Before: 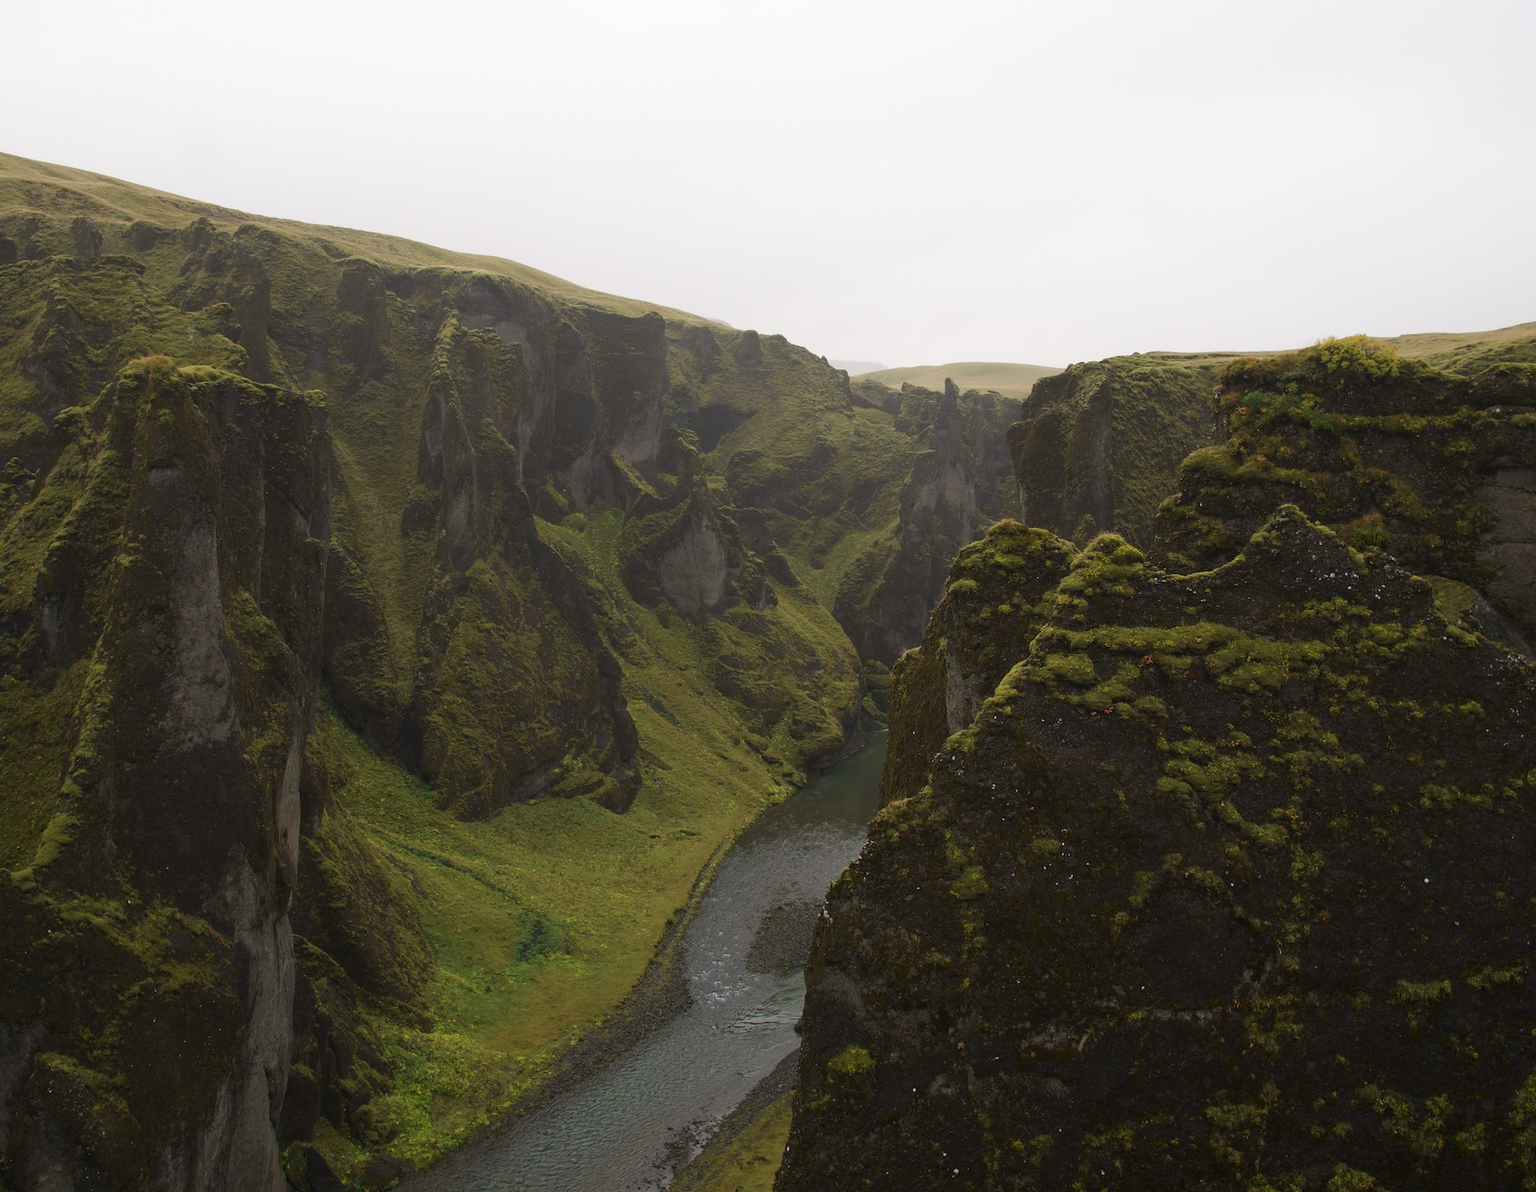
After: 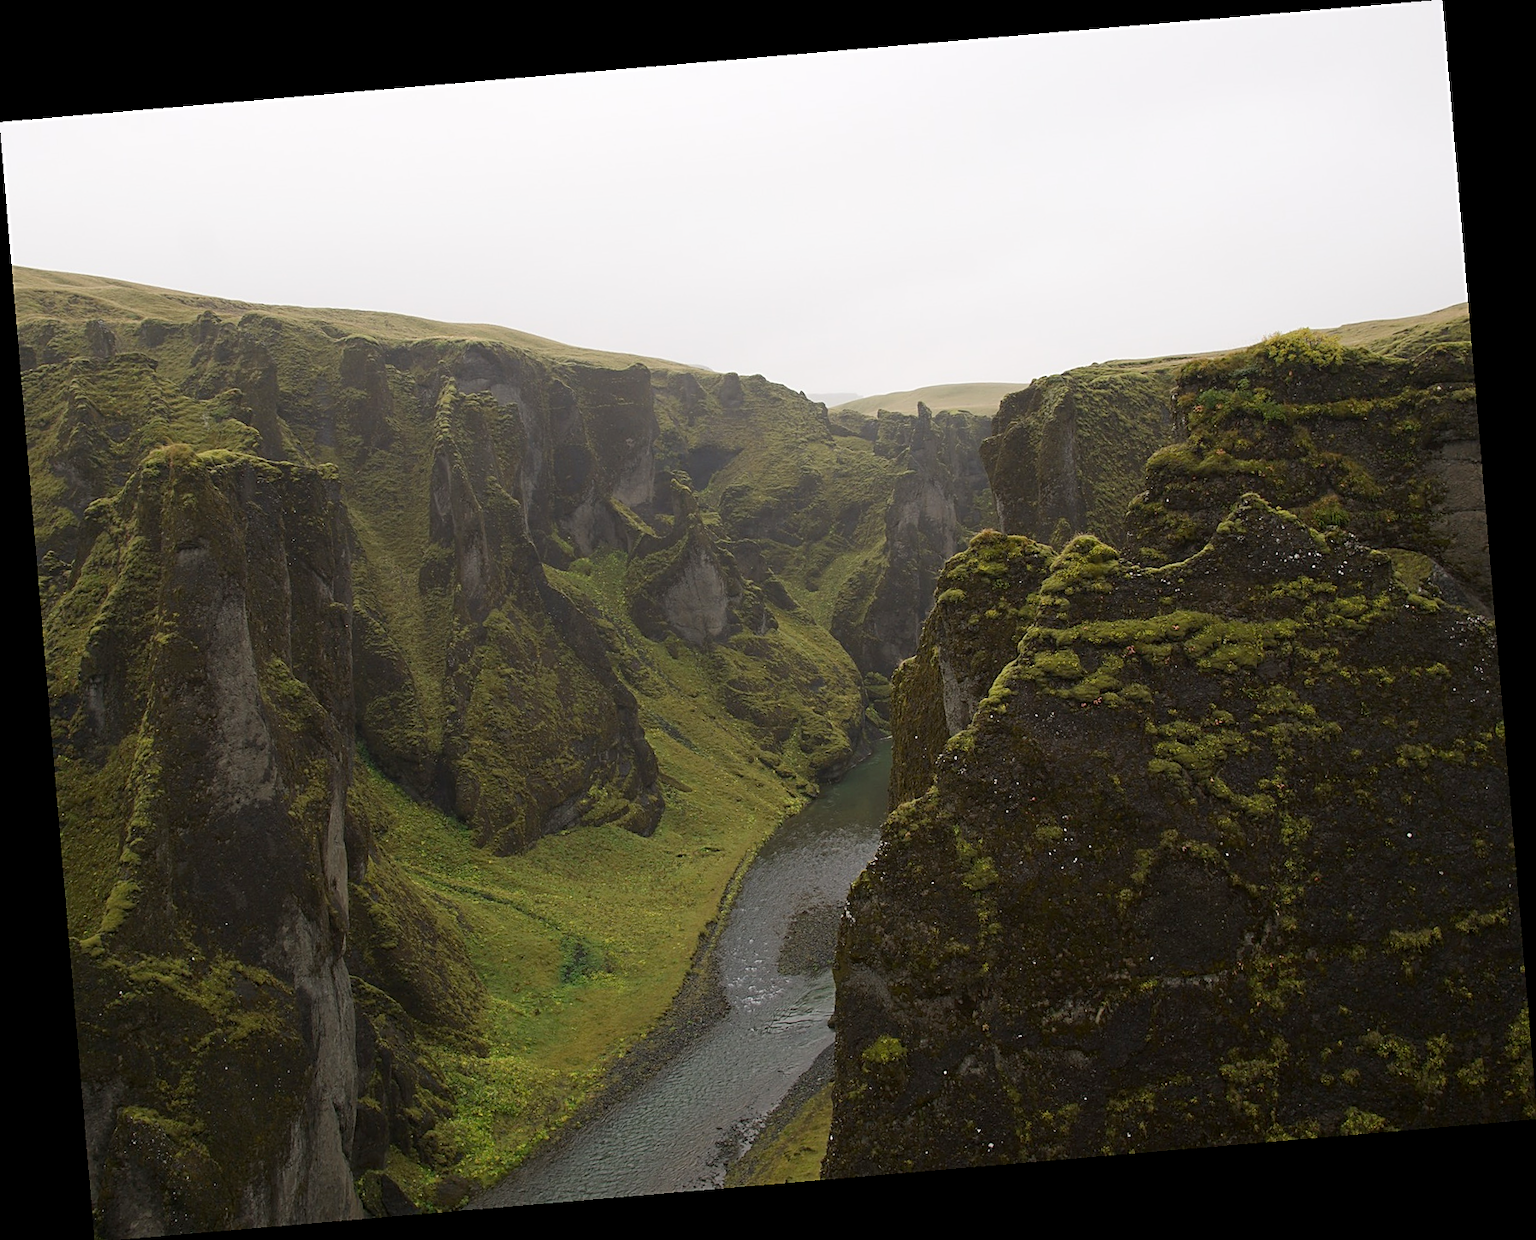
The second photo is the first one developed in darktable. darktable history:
sharpen: on, module defaults
rotate and perspective: rotation -4.86°, automatic cropping off
